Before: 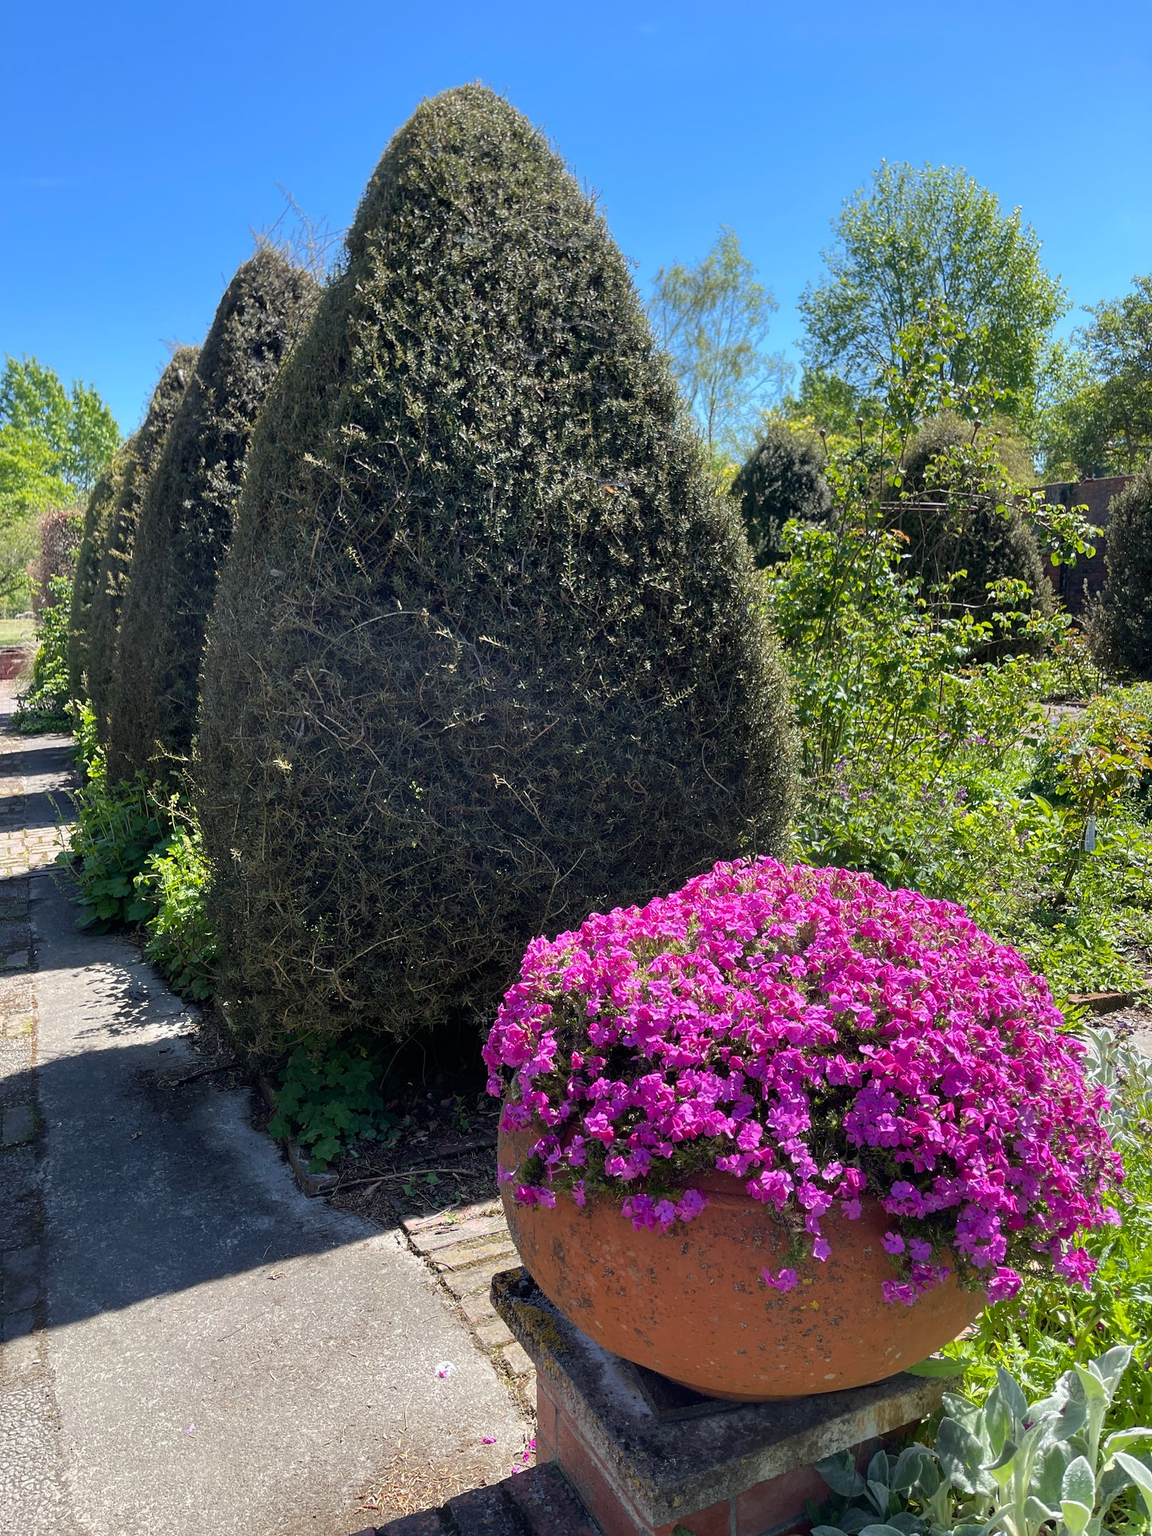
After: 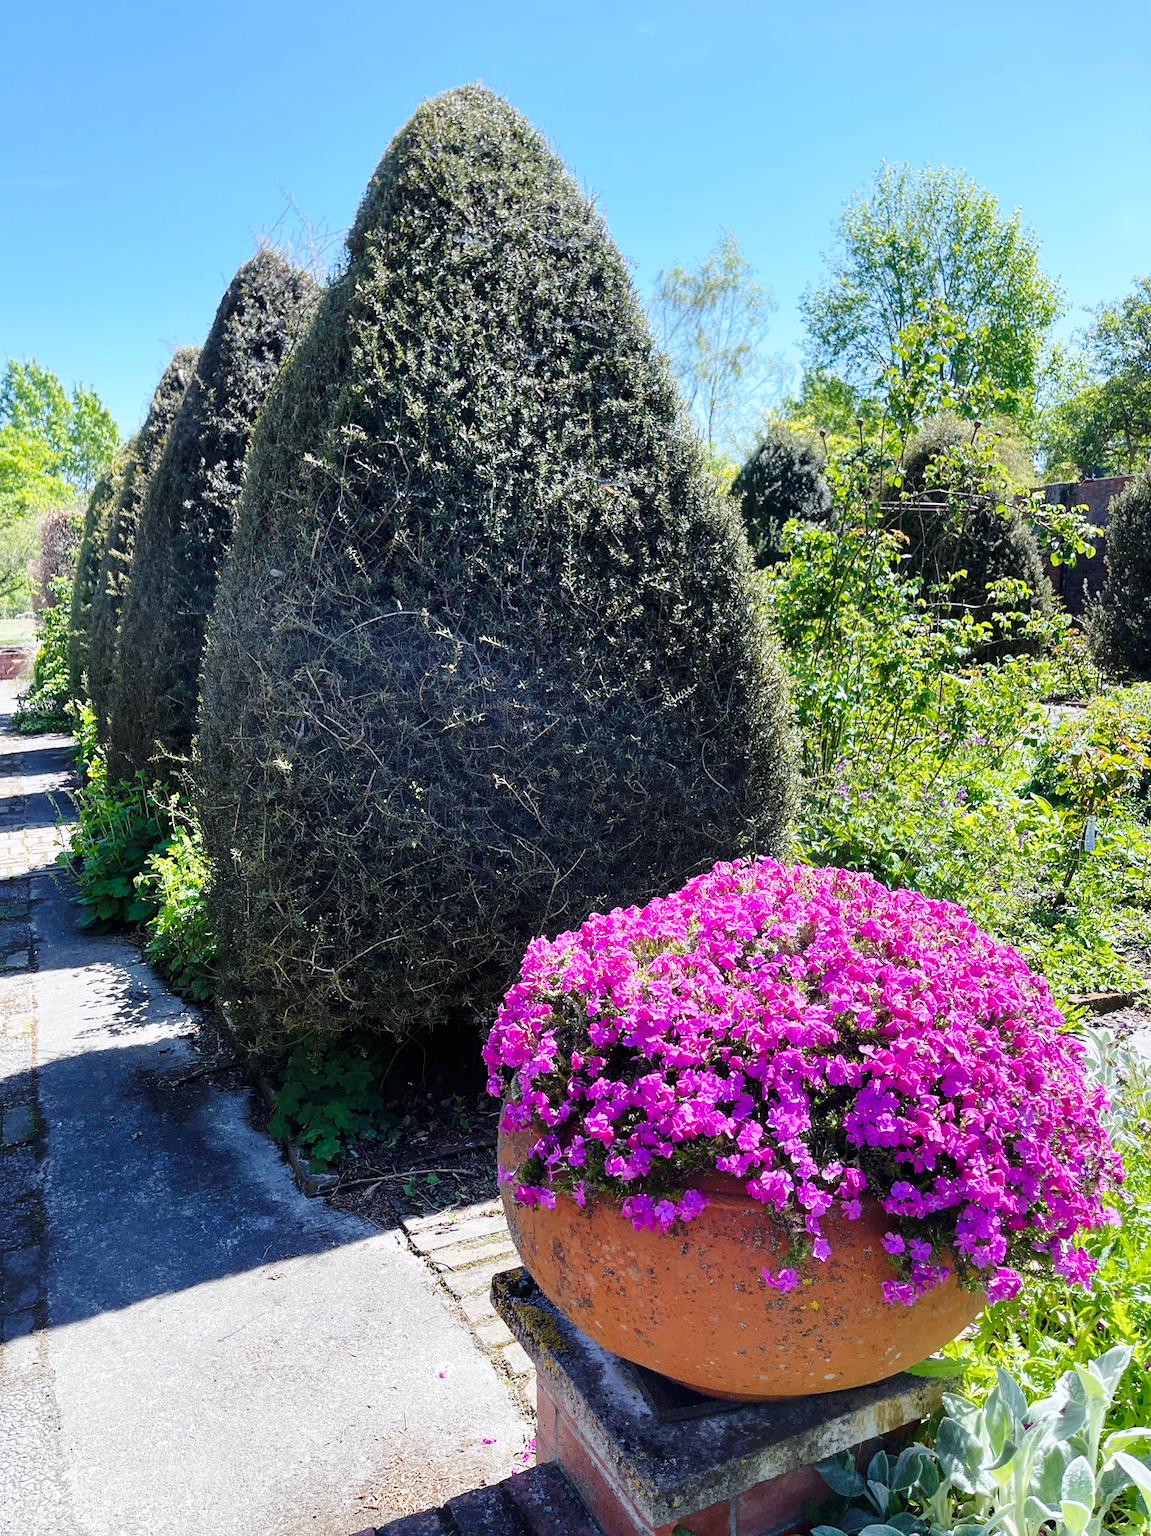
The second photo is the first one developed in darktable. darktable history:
white balance: red 0.954, blue 1.079
base curve: curves: ch0 [(0, 0) (0.028, 0.03) (0.121, 0.232) (0.46, 0.748) (0.859, 0.968) (1, 1)], preserve colors none
